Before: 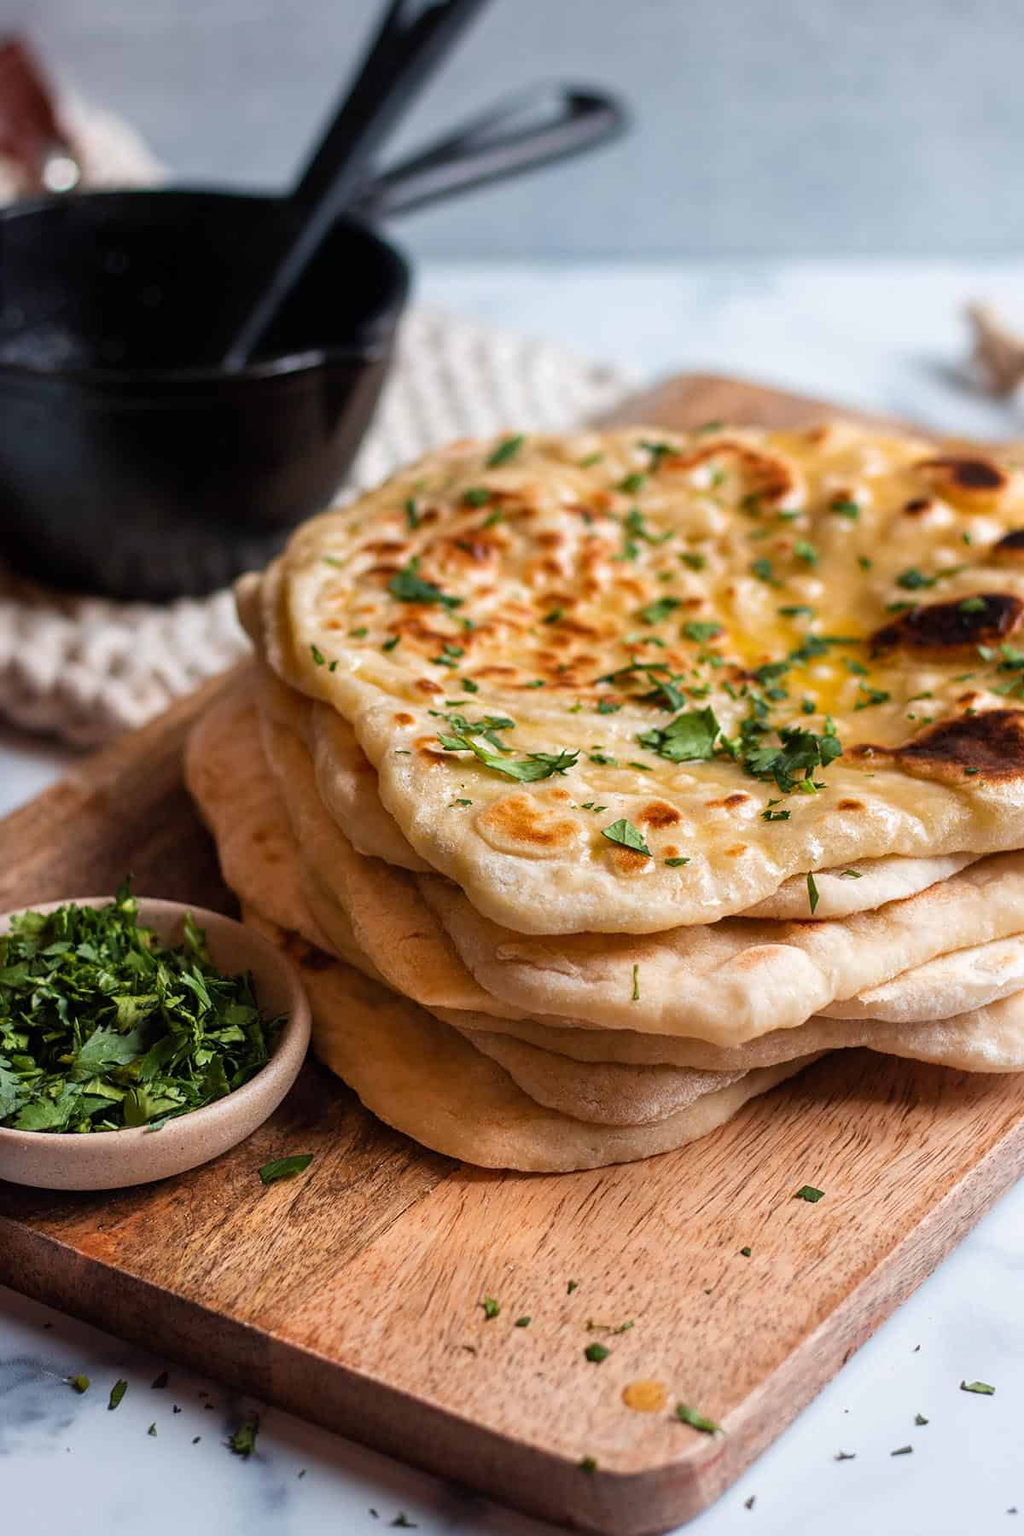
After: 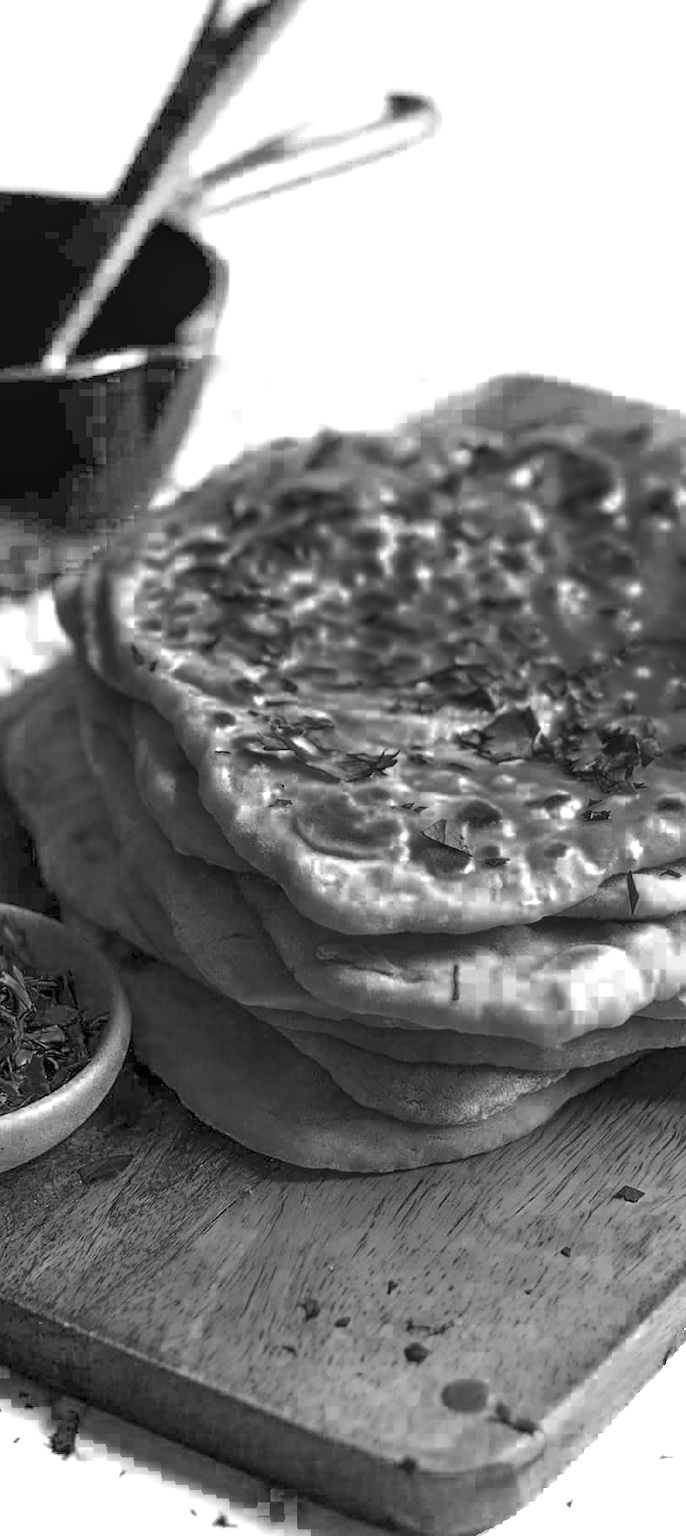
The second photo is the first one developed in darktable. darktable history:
levels: levels [0.008, 0.318, 0.836]
crop and rotate: left 17.641%, right 15.276%
local contrast: on, module defaults
exposure: black level correction 0.002, exposure 1 EV, compensate highlight preservation false
tone equalizer: on, module defaults
shadows and highlights: shadows 37.41, highlights -26.99, soften with gaussian
color zones: curves: ch0 [(0.287, 0.048) (0.493, 0.484) (0.737, 0.816)]; ch1 [(0, 0) (0.143, 0) (0.286, 0) (0.429, 0) (0.571, 0) (0.714, 0) (0.857, 0)]
